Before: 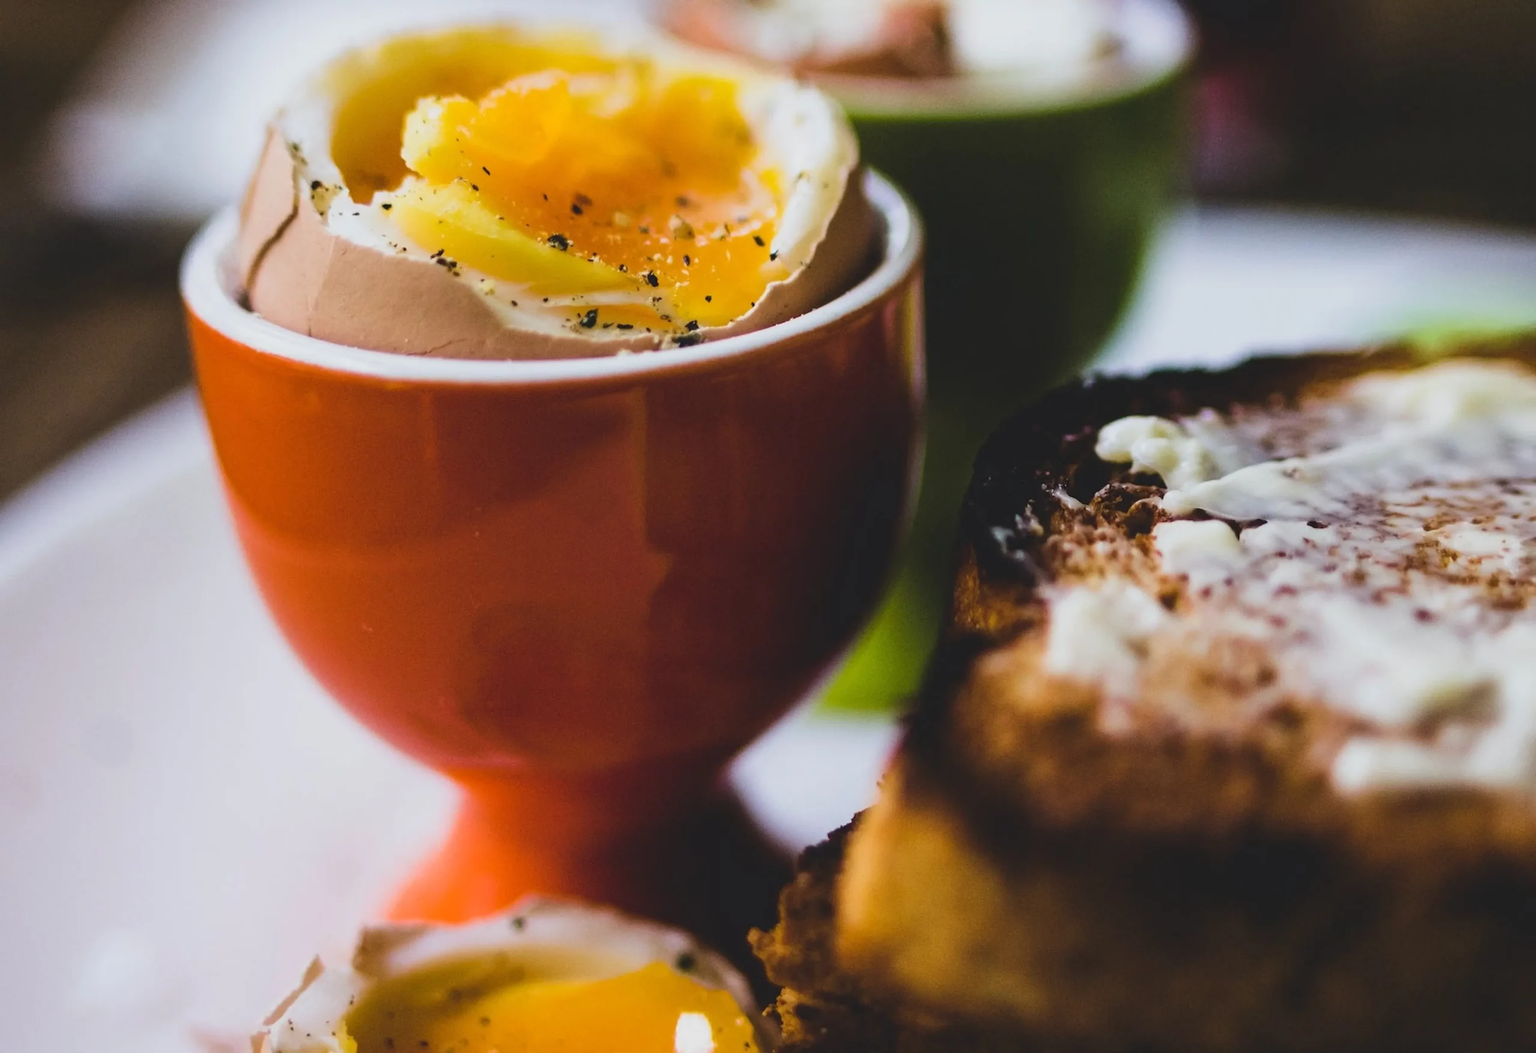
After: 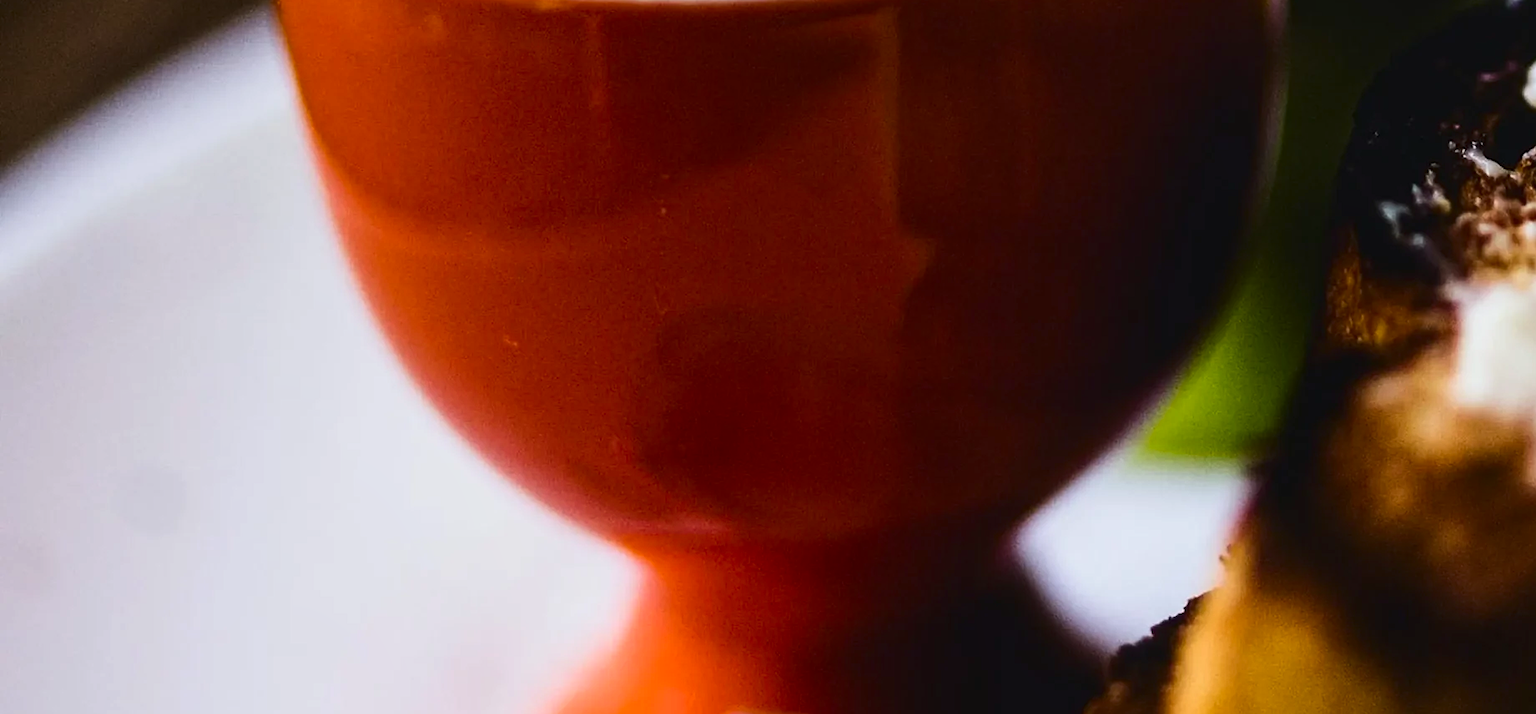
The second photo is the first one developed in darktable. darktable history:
contrast brightness saturation: contrast 0.204, brightness -0.102, saturation 0.105
sharpen: amount 0.201
local contrast: highlights 107%, shadows 99%, detail 120%, midtone range 0.2
crop: top 36.345%, right 28.065%, bottom 14.874%
